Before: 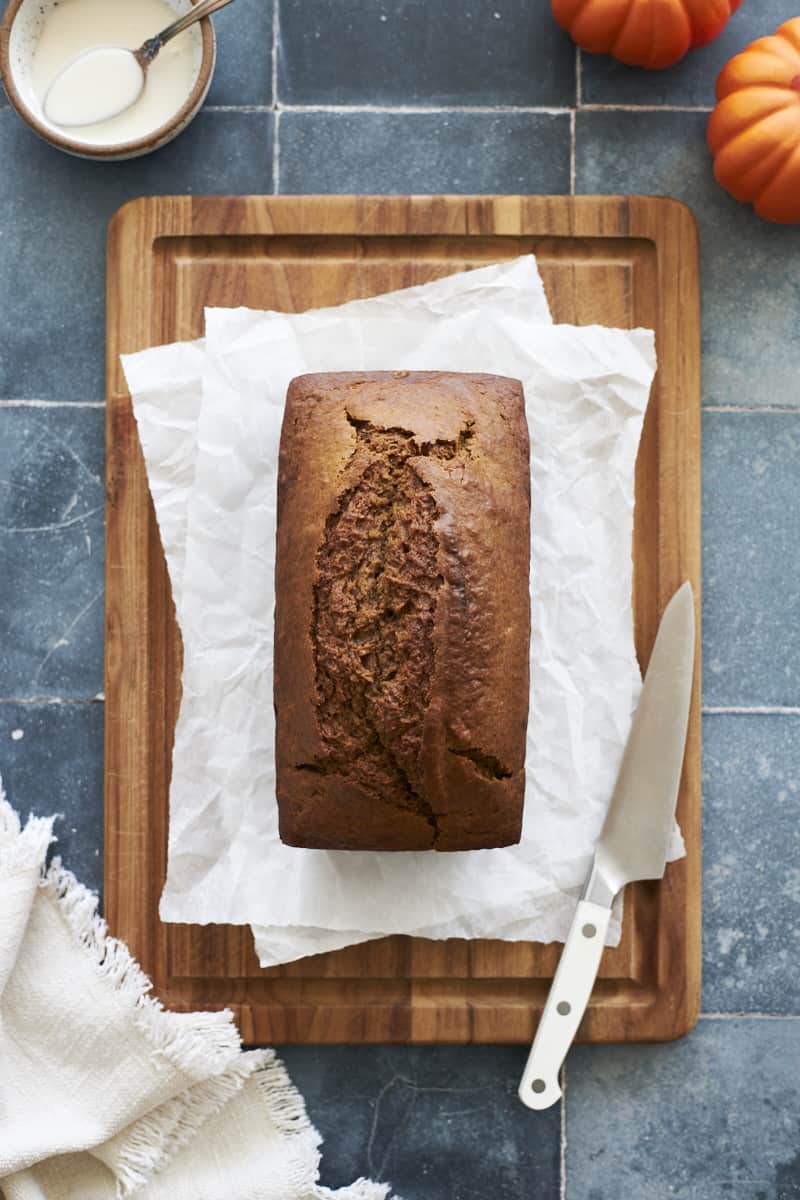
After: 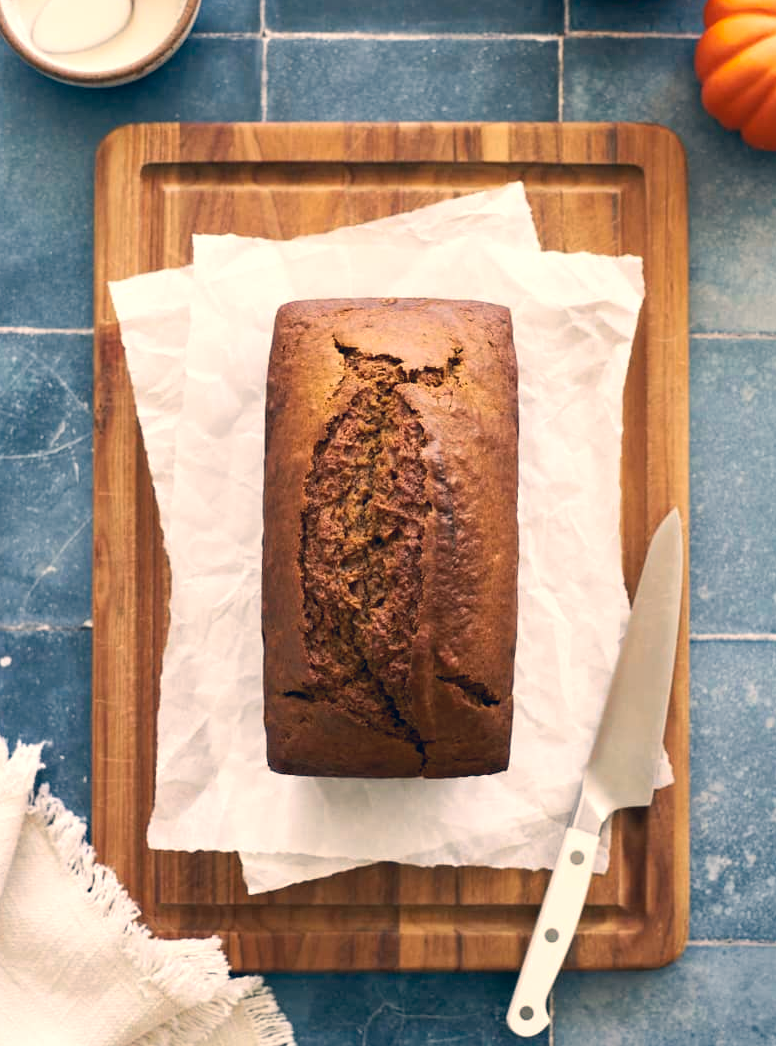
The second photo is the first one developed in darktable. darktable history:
color correction: highlights a* 10.32, highlights b* 14.66, shadows a* -9.59, shadows b* -15.02
crop: left 1.507%, top 6.147%, right 1.379%, bottom 6.637%
exposure: black level correction 0, exposure 0.2 EV, compensate exposure bias true, compensate highlight preservation false
